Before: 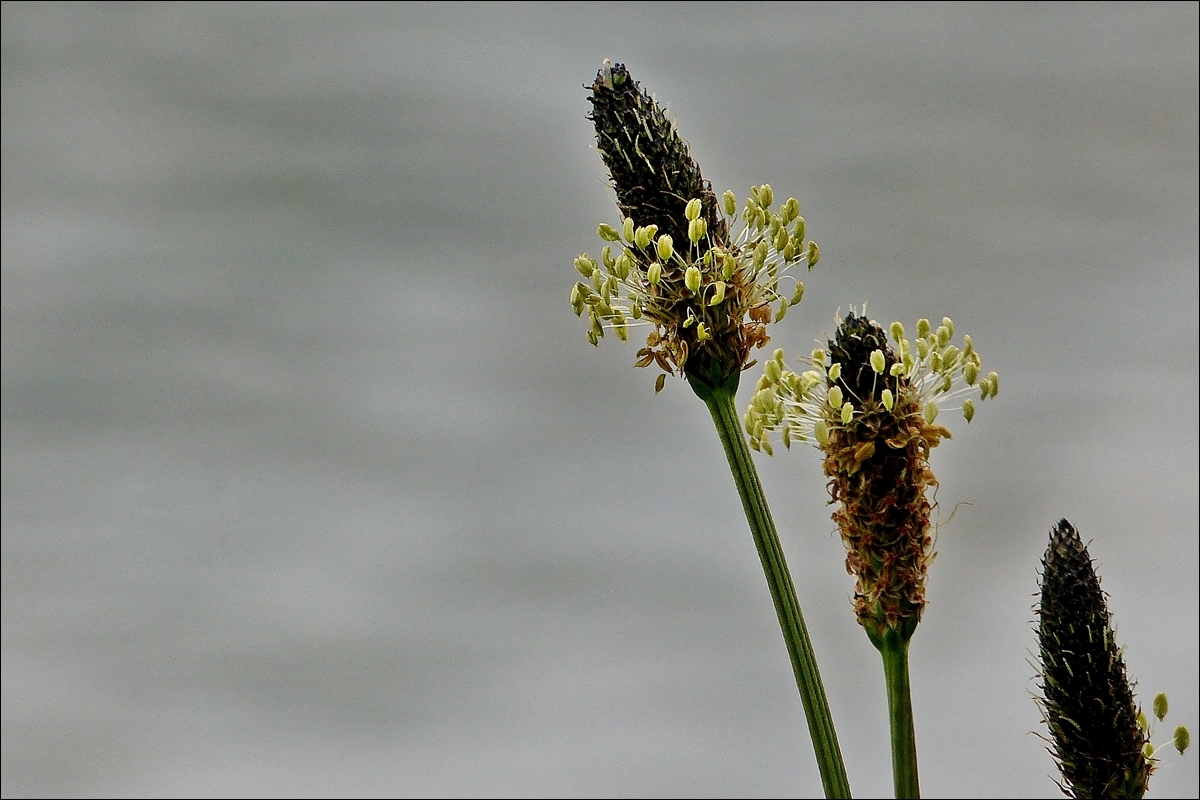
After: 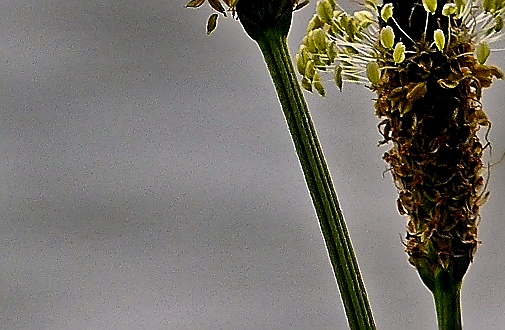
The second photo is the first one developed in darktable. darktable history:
crop: left 37.38%, top 45.042%, right 20.495%, bottom 13.707%
color balance rgb: power › chroma 0.479%, power › hue 262.77°, highlights gain › chroma 0.982%, highlights gain › hue 29.21°, global offset › luminance -0.506%, perceptual saturation grading › global saturation 30.855%, perceptual brilliance grading › highlights 3.229%, perceptual brilliance grading › mid-tones -18.637%, perceptual brilliance grading › shadows -41.481%
sharpen: radius 1.356, amount 1.265, threshold 0.708
